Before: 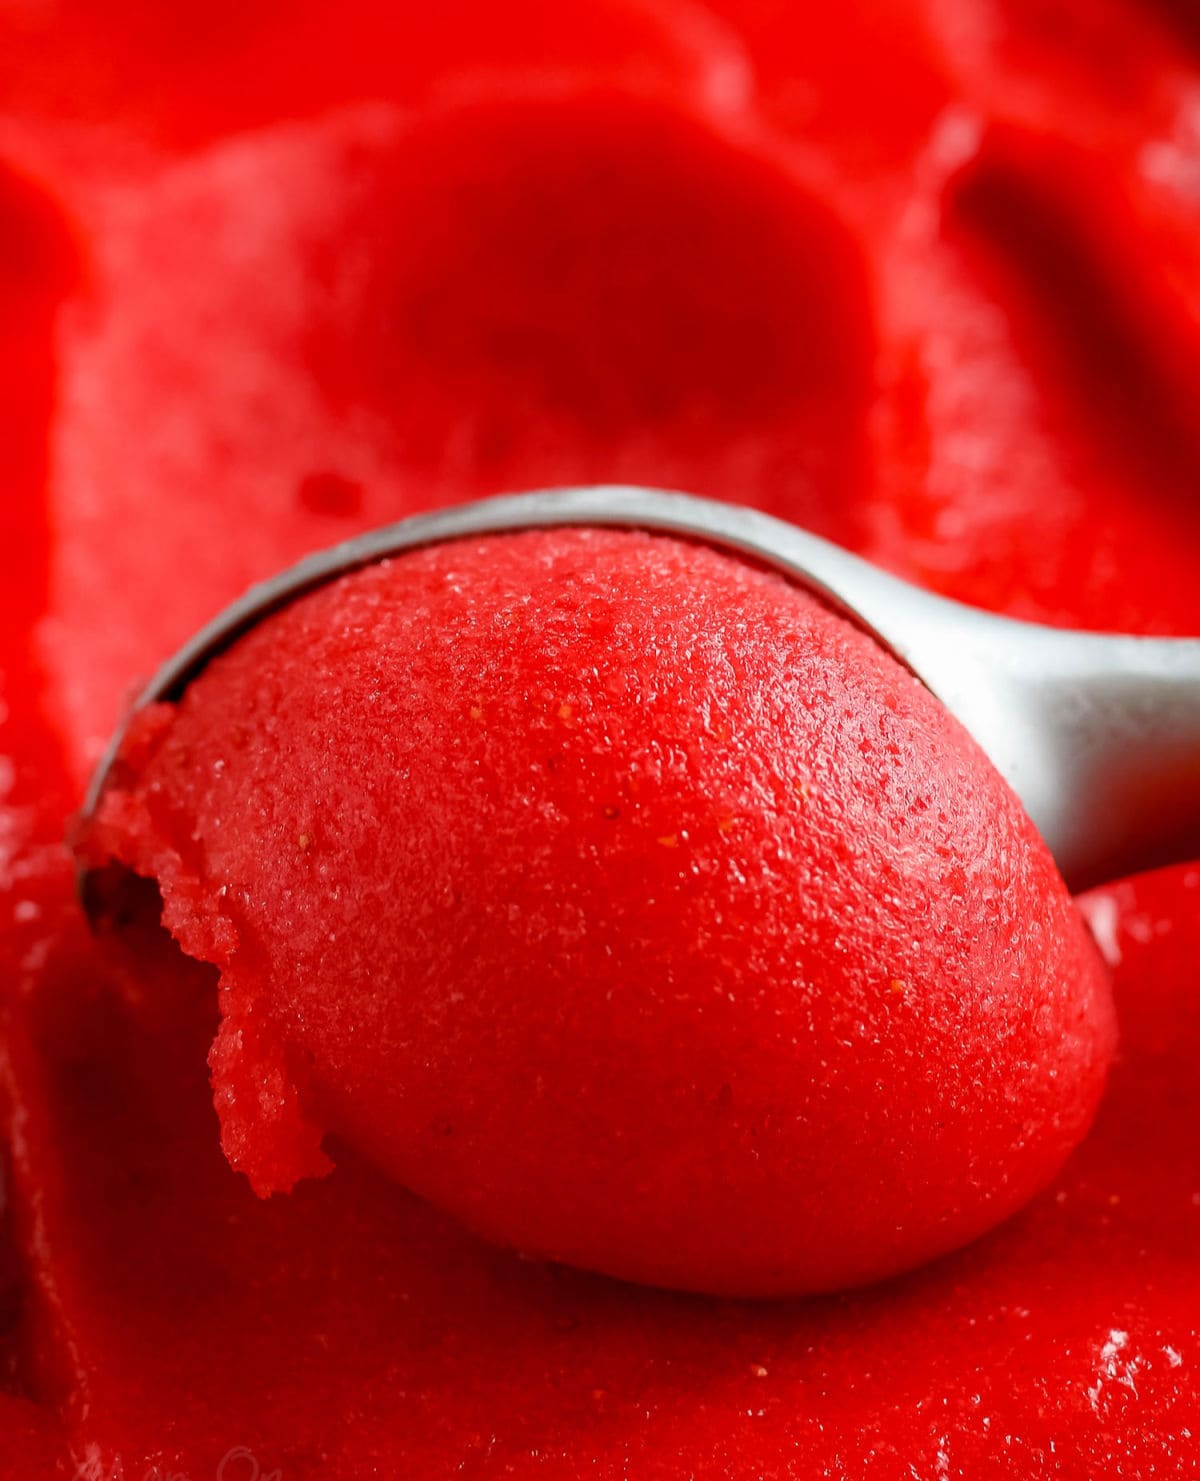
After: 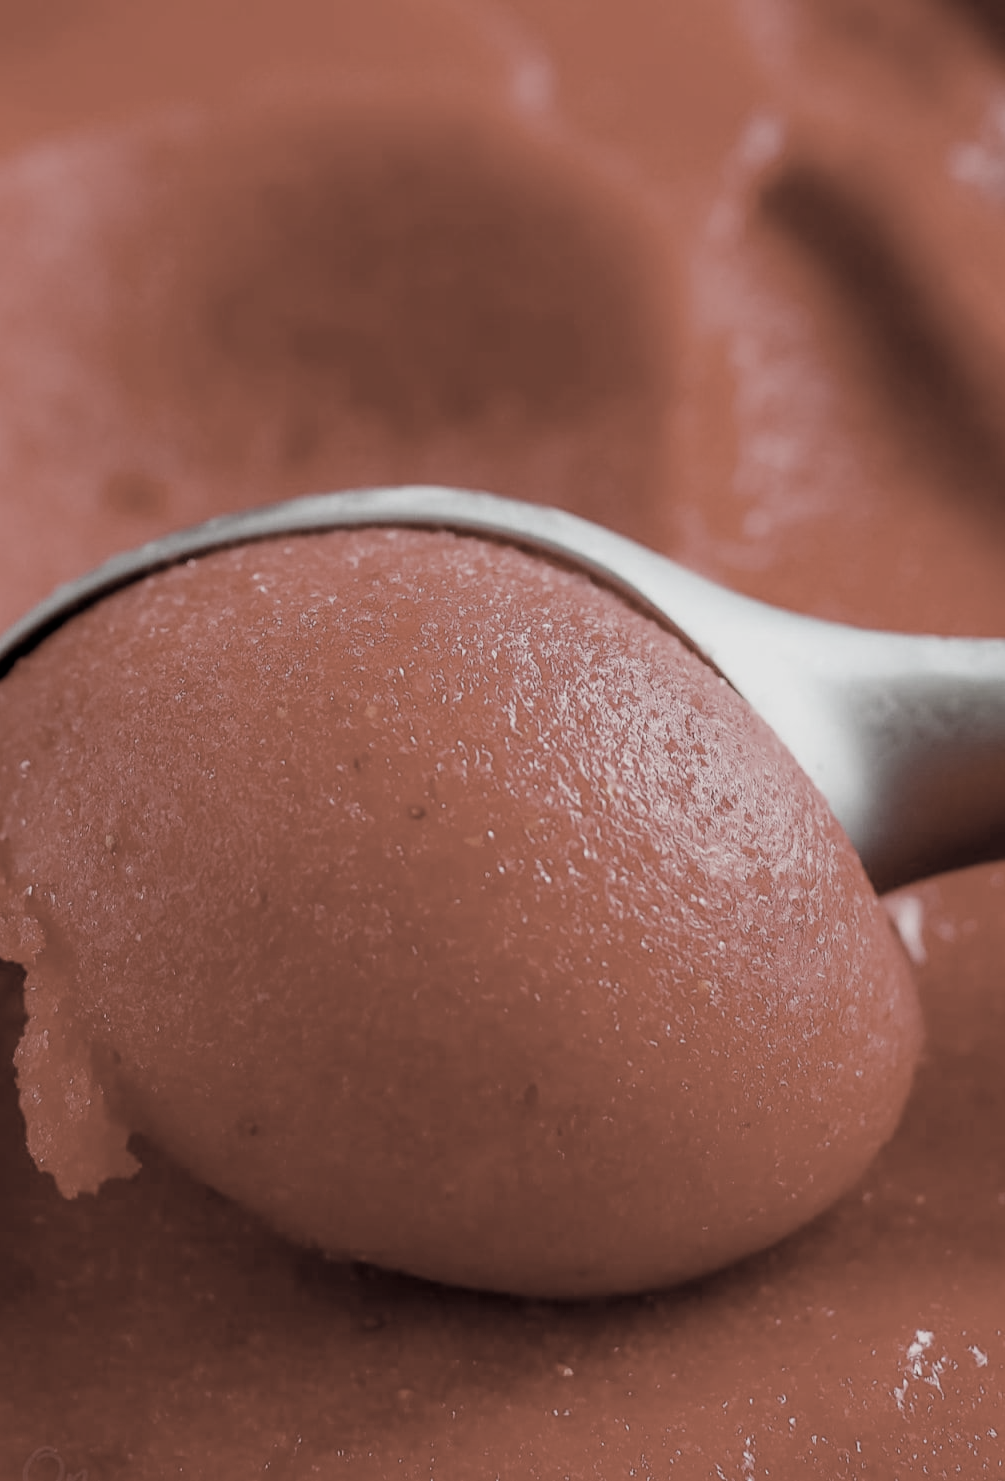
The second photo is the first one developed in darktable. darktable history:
crop: left 16.17%
tone equalizer: on, module defaults
filmic rgb: black relative exposure -8.01 EV, white relative exposure 4.06 EV, hardness 4.11, latitude 49.52%, contrast 1.101
exposure: exposure -0.044 EV, compensate highlight preservation false
color correction: highlights b* 0.057, saturation 0.33
